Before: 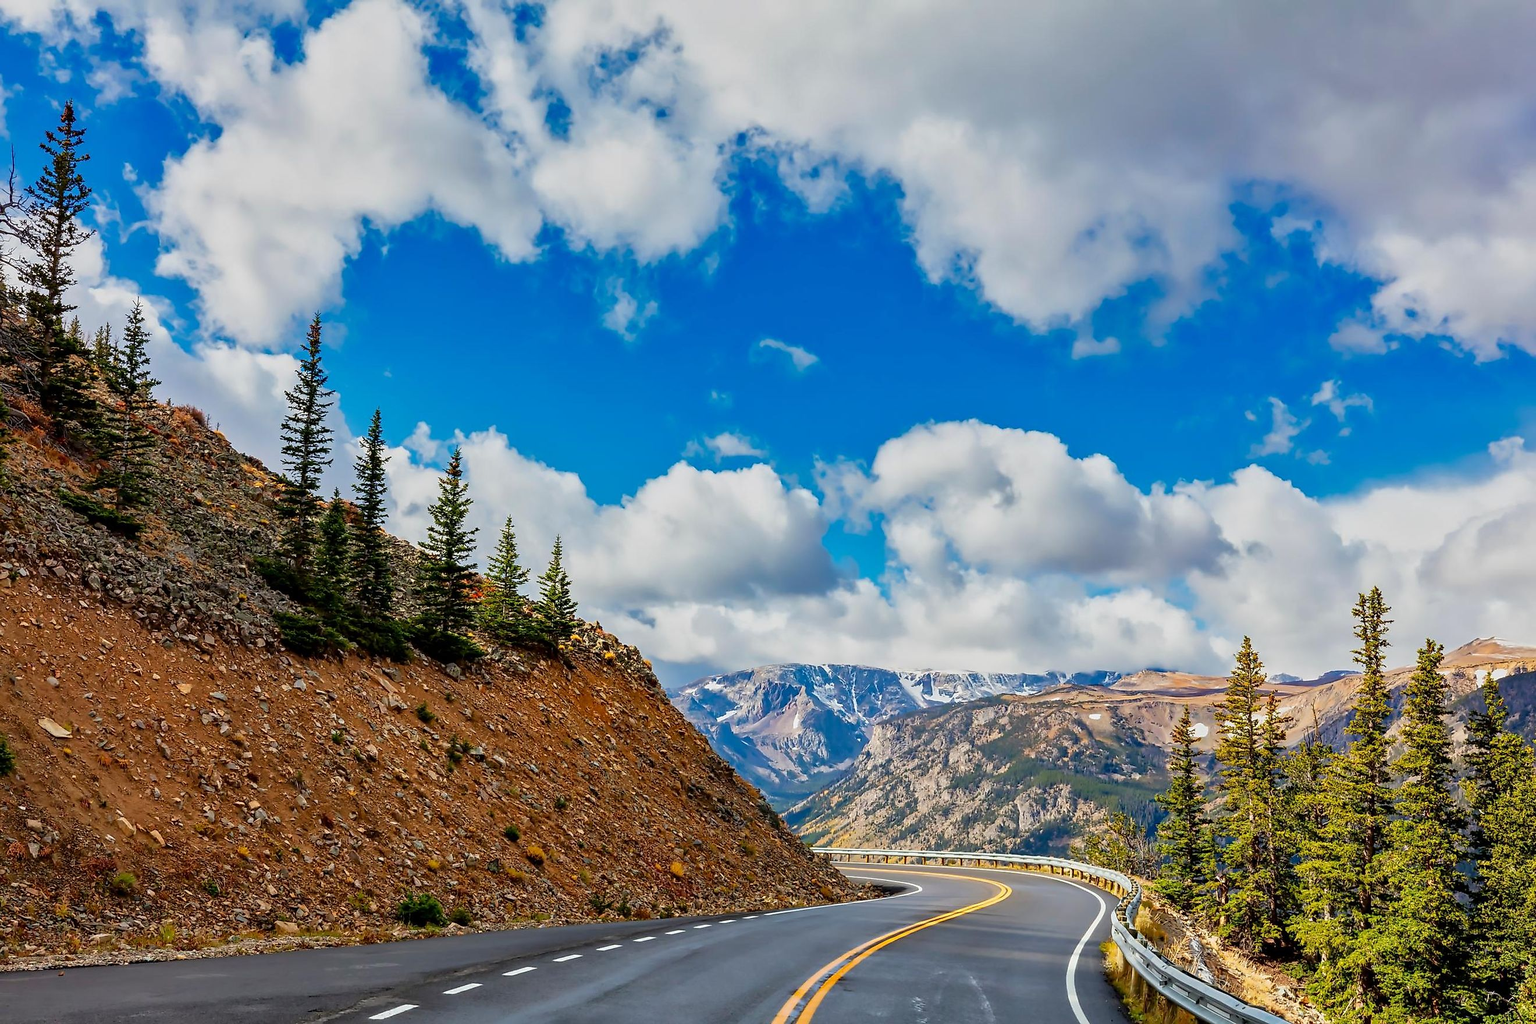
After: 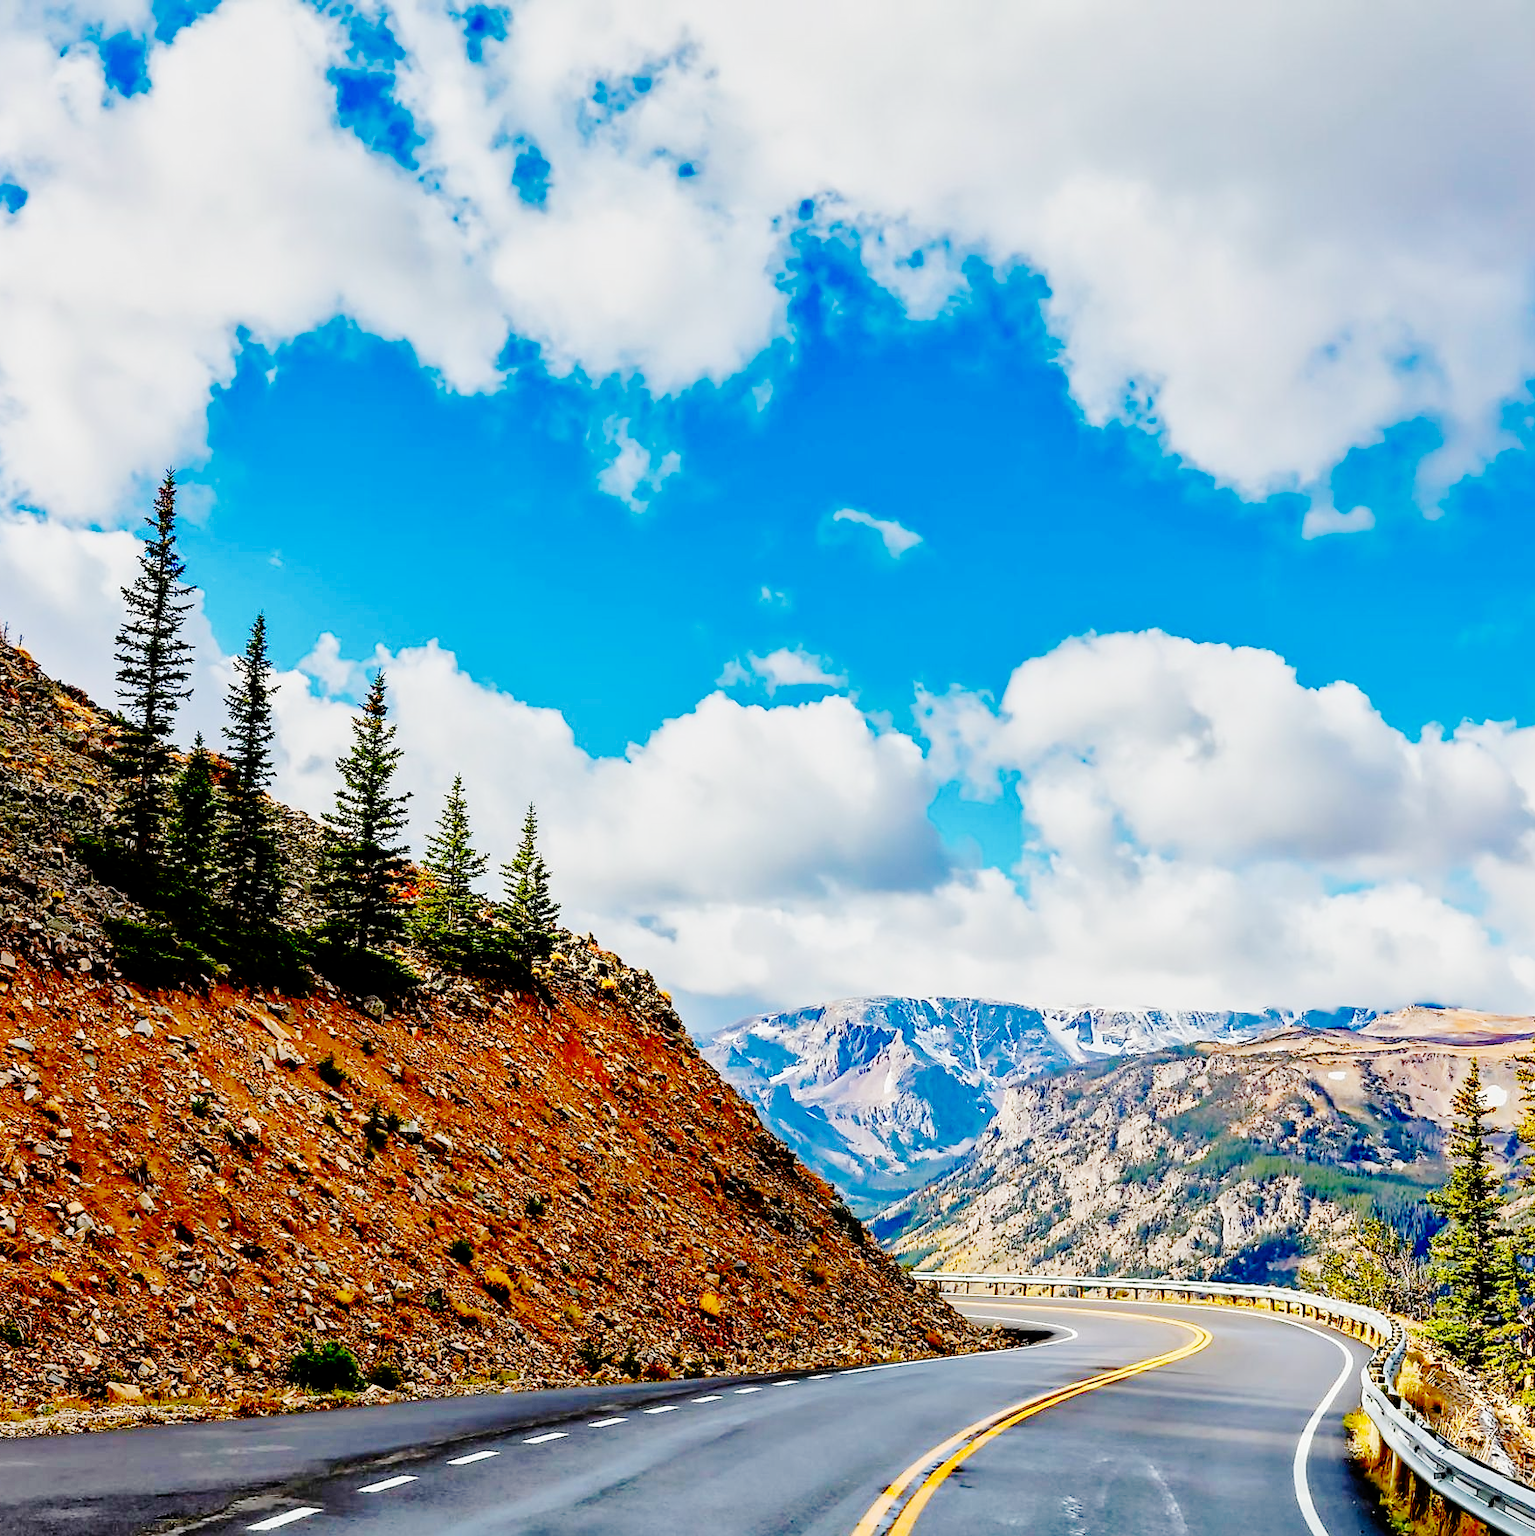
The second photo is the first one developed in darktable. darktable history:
exposure: black level correction 0.005, exposure 0.015 EV, compensate exposure bias true, compensate highlight preservation false
crop and rotate: left 13.345%, right 20.044%
base curve: curves: ch0 [(0, 0) (0.036, 0.01) (0.123, 0.254) (0.258, 0.504) (0.507, 0.748) (1, 1)], preserve colors none
